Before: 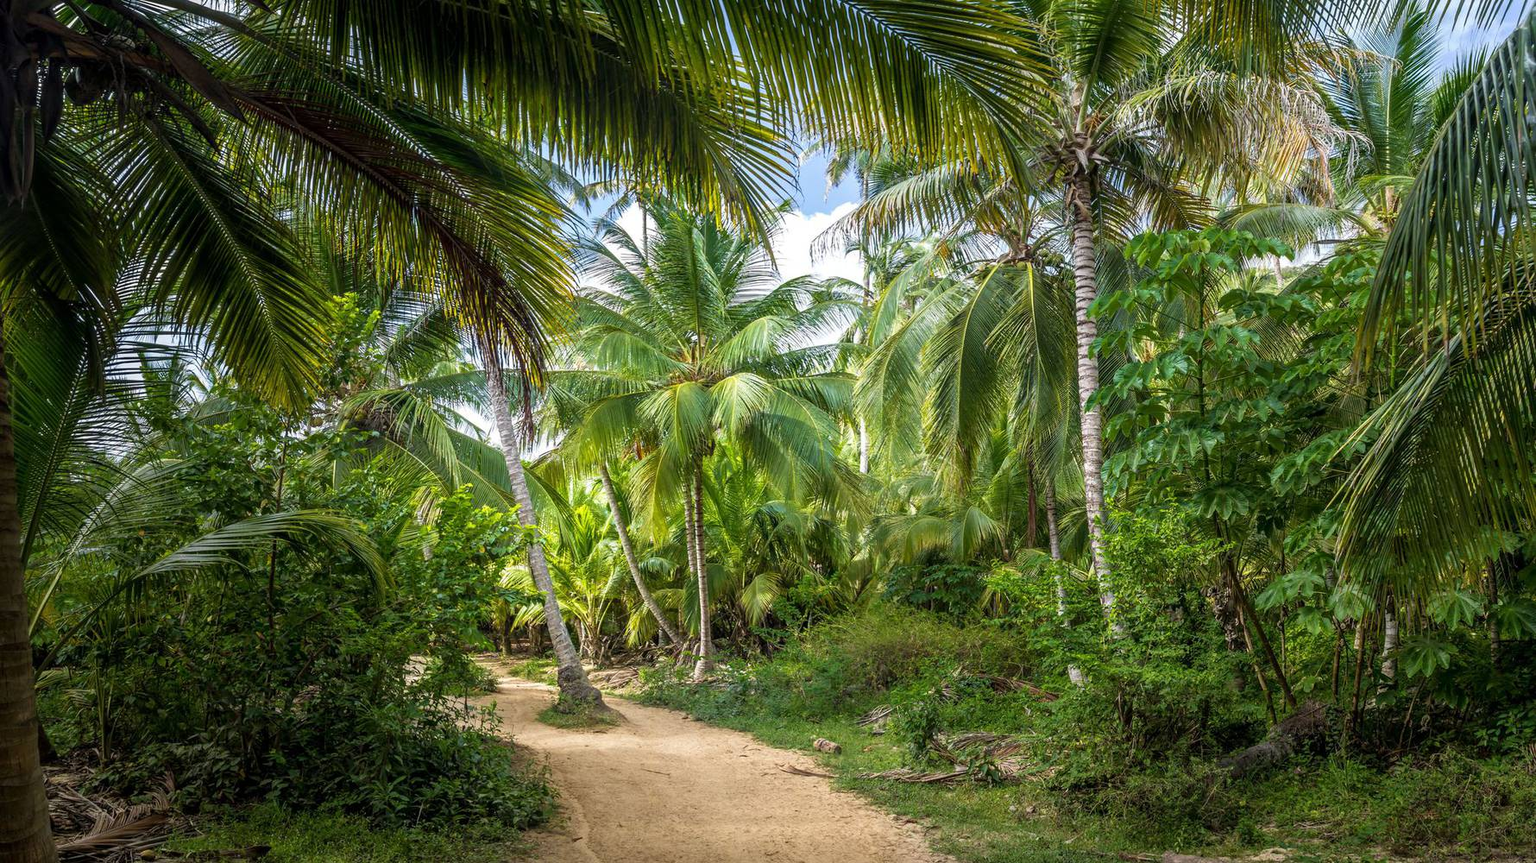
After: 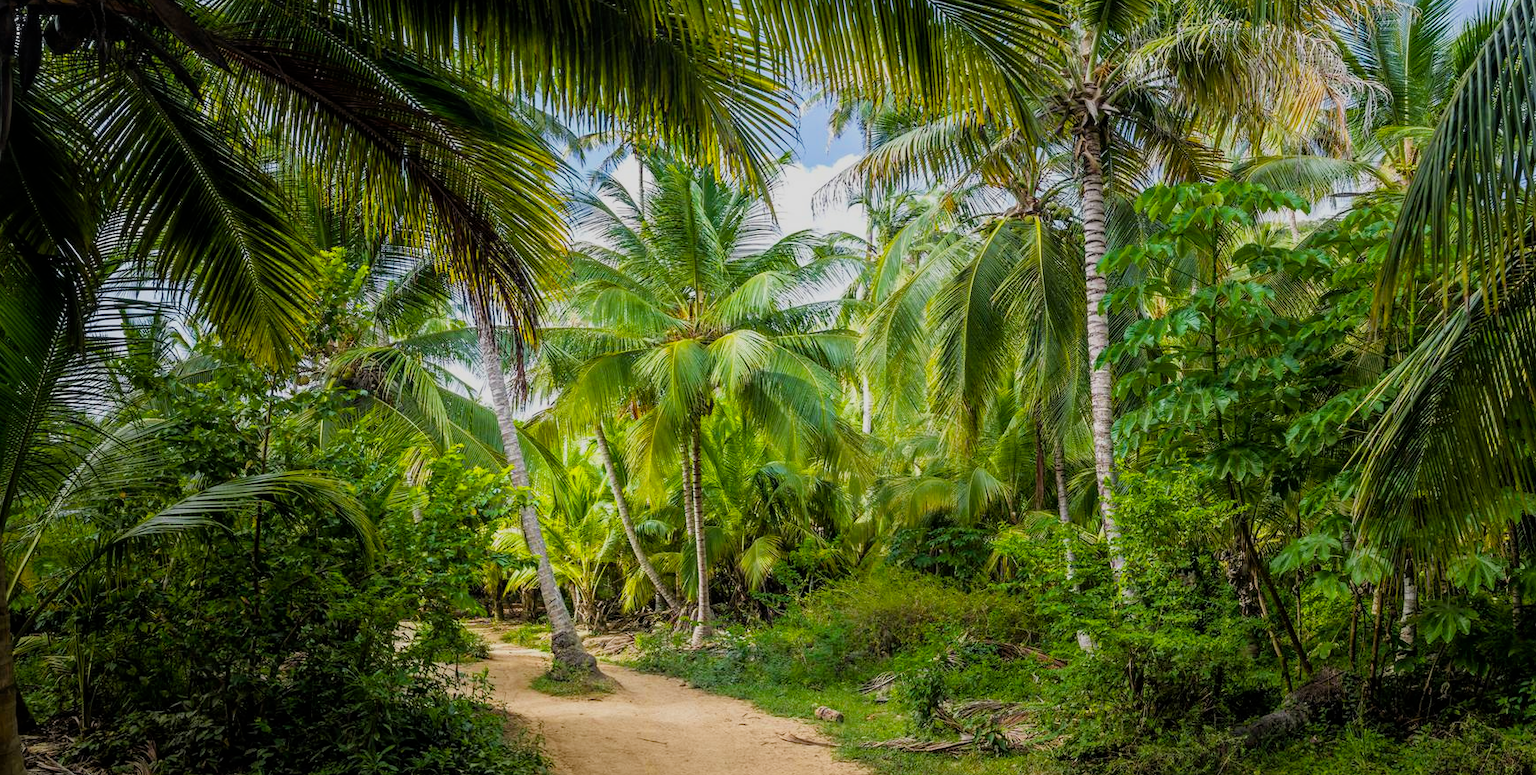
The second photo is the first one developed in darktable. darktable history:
color balance: output saturation 120%
crop: left 1.507%, top 6.147%, right 1.379%, bottom 6.637%
white balance: emerald 1
filmic rgb: hardness 4.17
